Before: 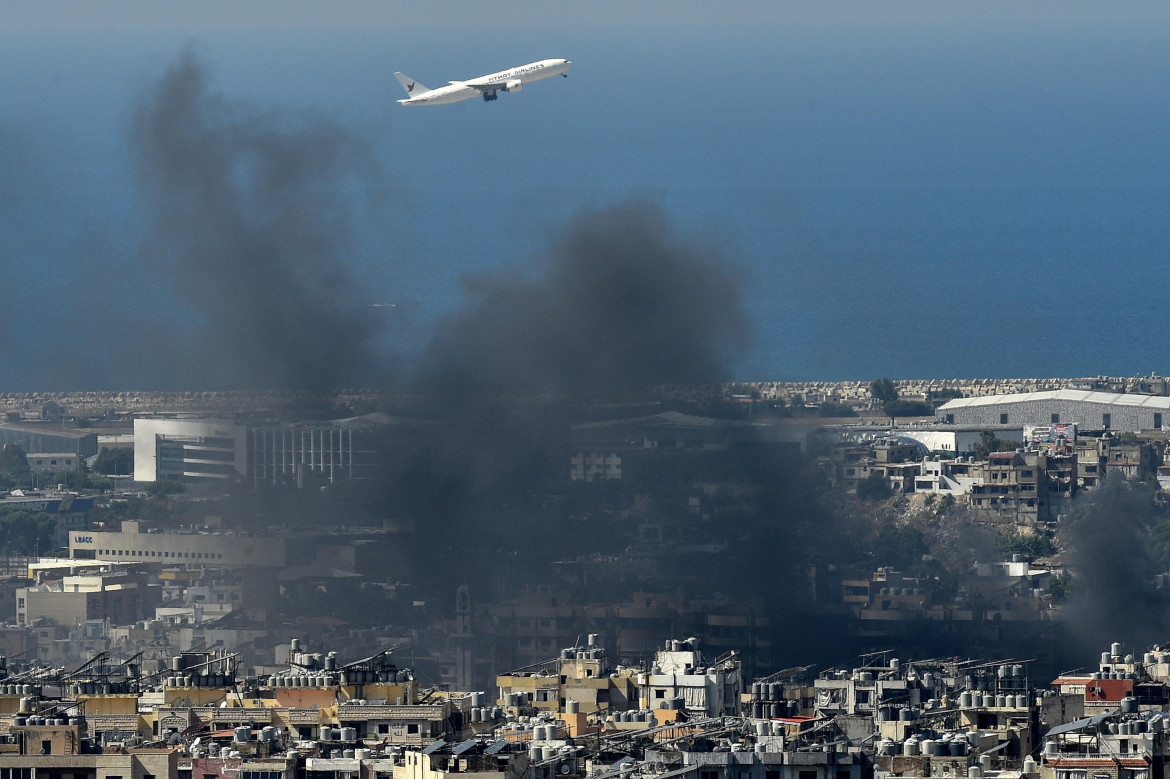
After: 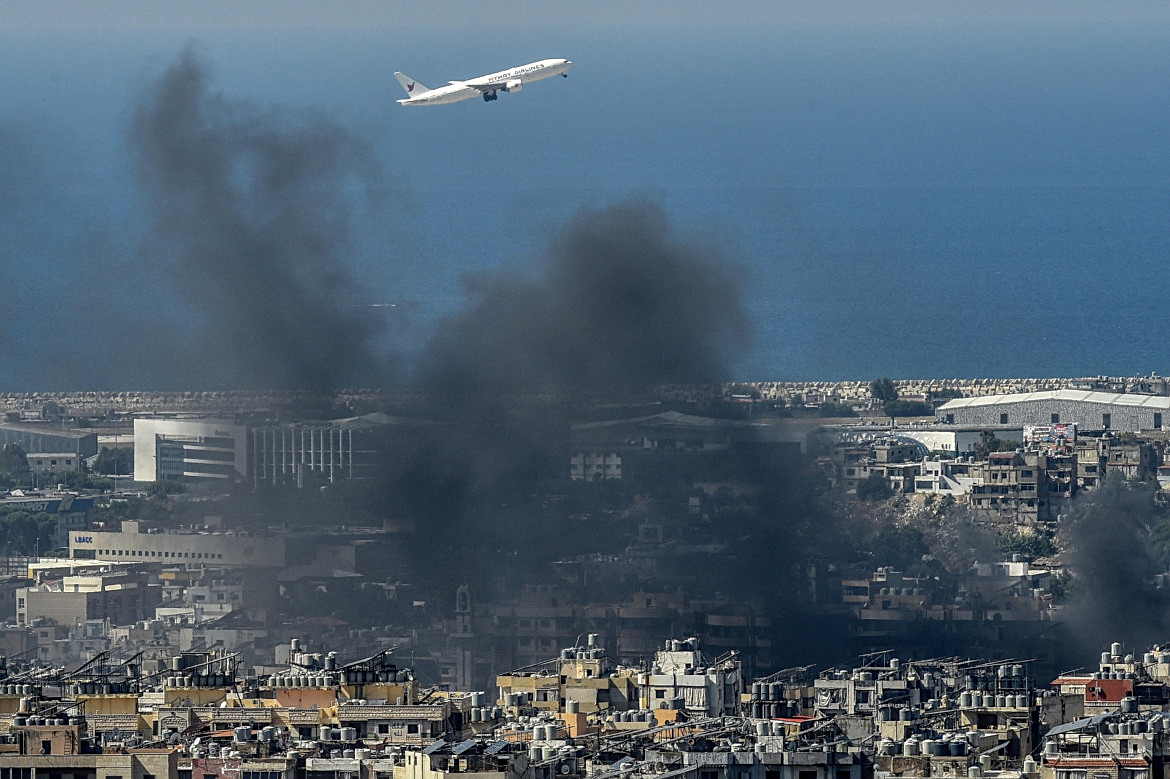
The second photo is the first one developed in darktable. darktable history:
sharpen: on, module defaults
local contrast: highlights 0%, shadows 0%, detail 133%
